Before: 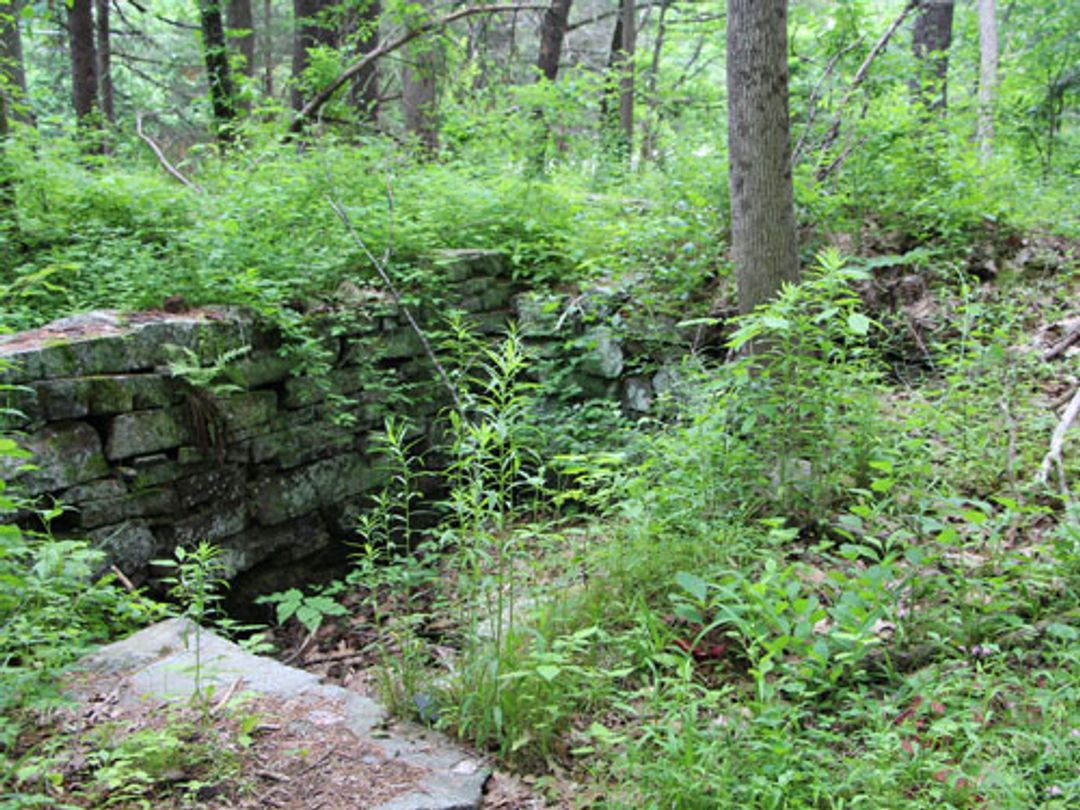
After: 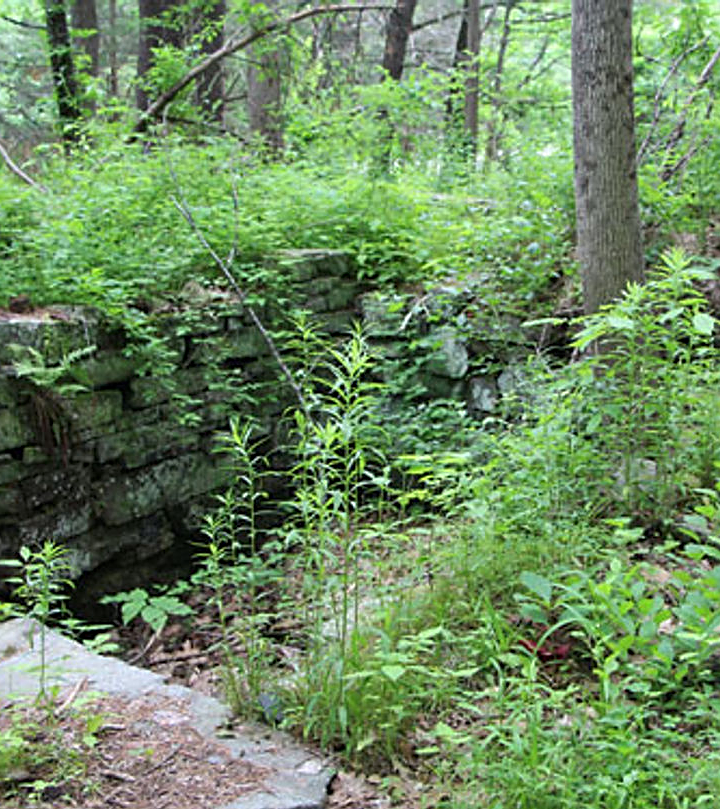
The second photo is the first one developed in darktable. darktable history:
sharpen: on, module defaults
crop and rotate: left 14.364%, right 18.954%
